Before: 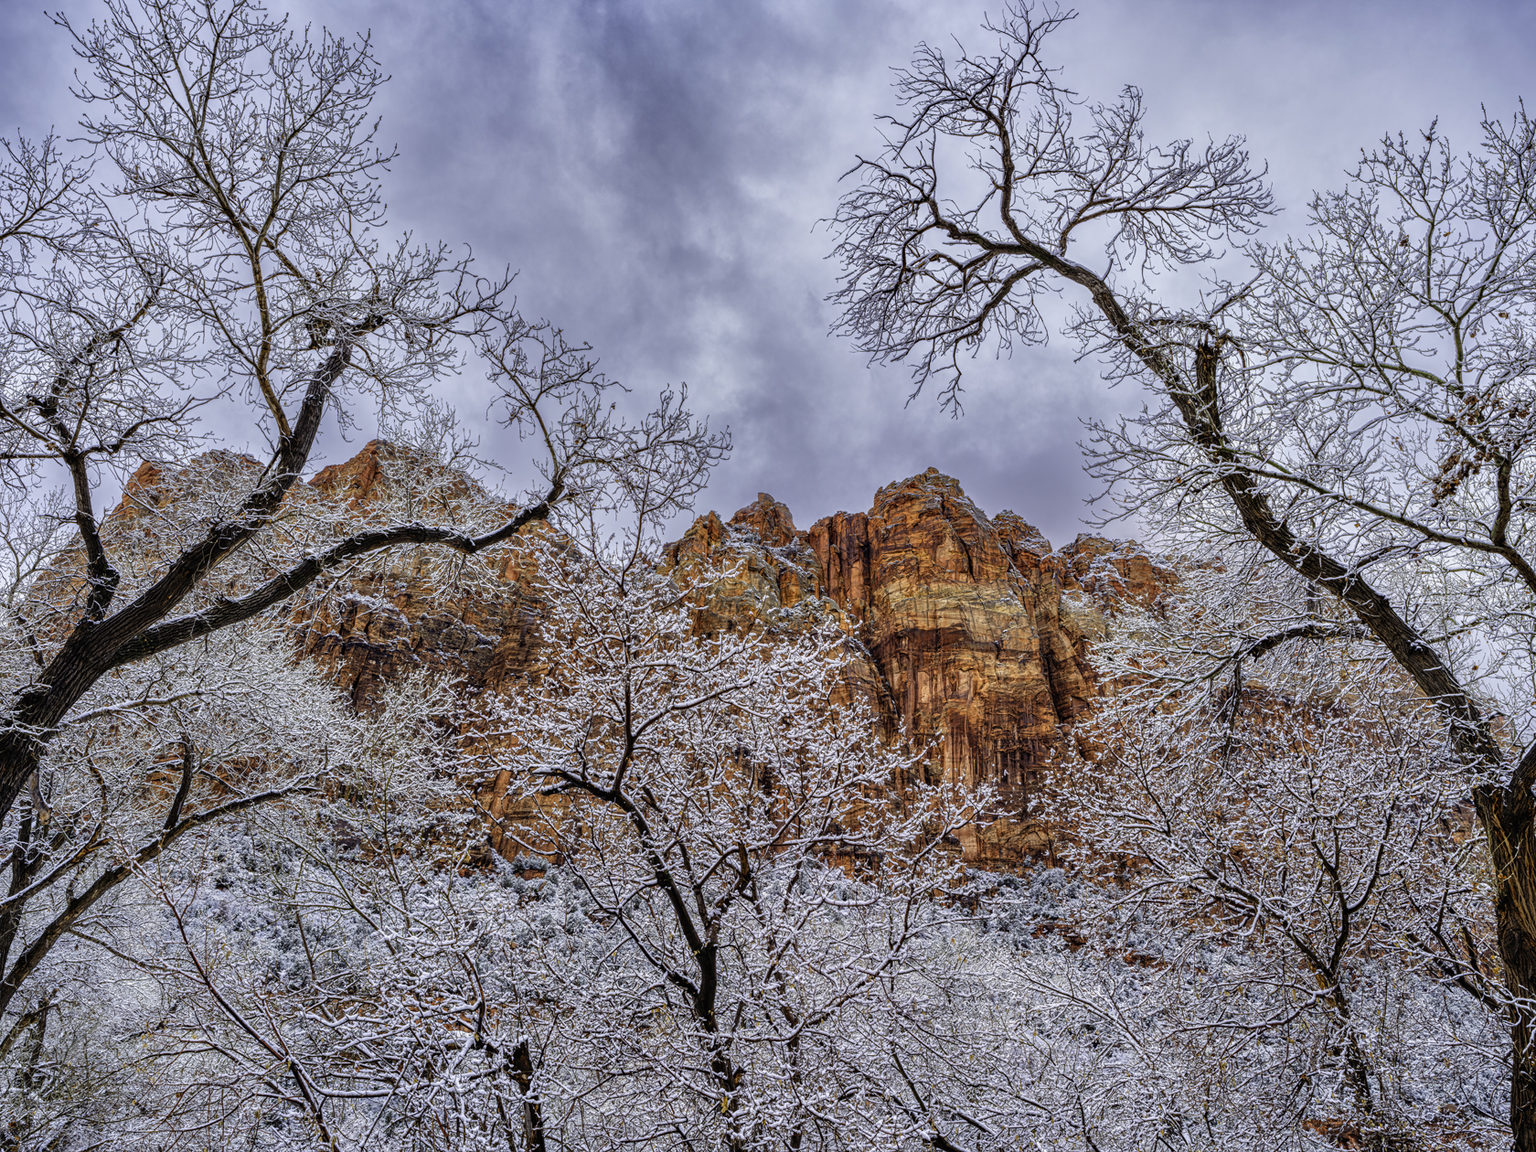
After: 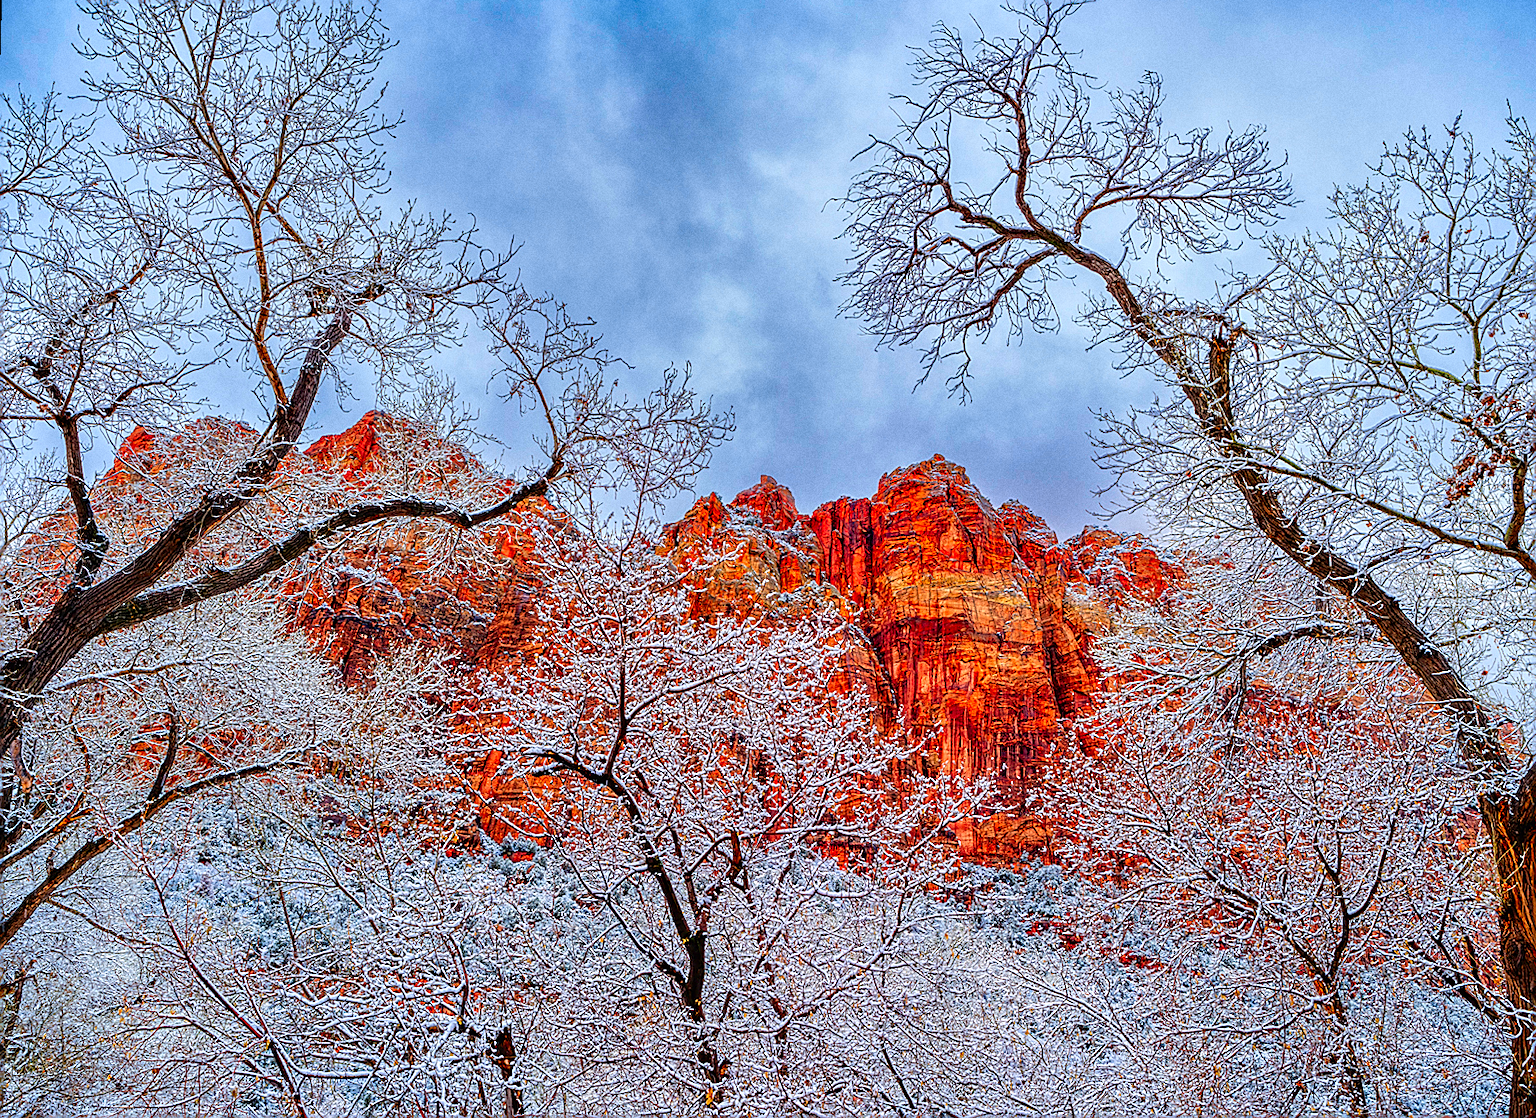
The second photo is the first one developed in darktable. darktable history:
rotate and perspective: rotation 1.57°, crop left 0.018, crop right 0.982, crop top 0.039, crop bottom 0.961
color correction: saturation 1.8
grain: coarseness 0.09 ISO
shadows and highlights: shadows -10, white point adjustment 1.5, highlights 10
sharpen: radius 1.4, amount 1.25, threshold 0.7
